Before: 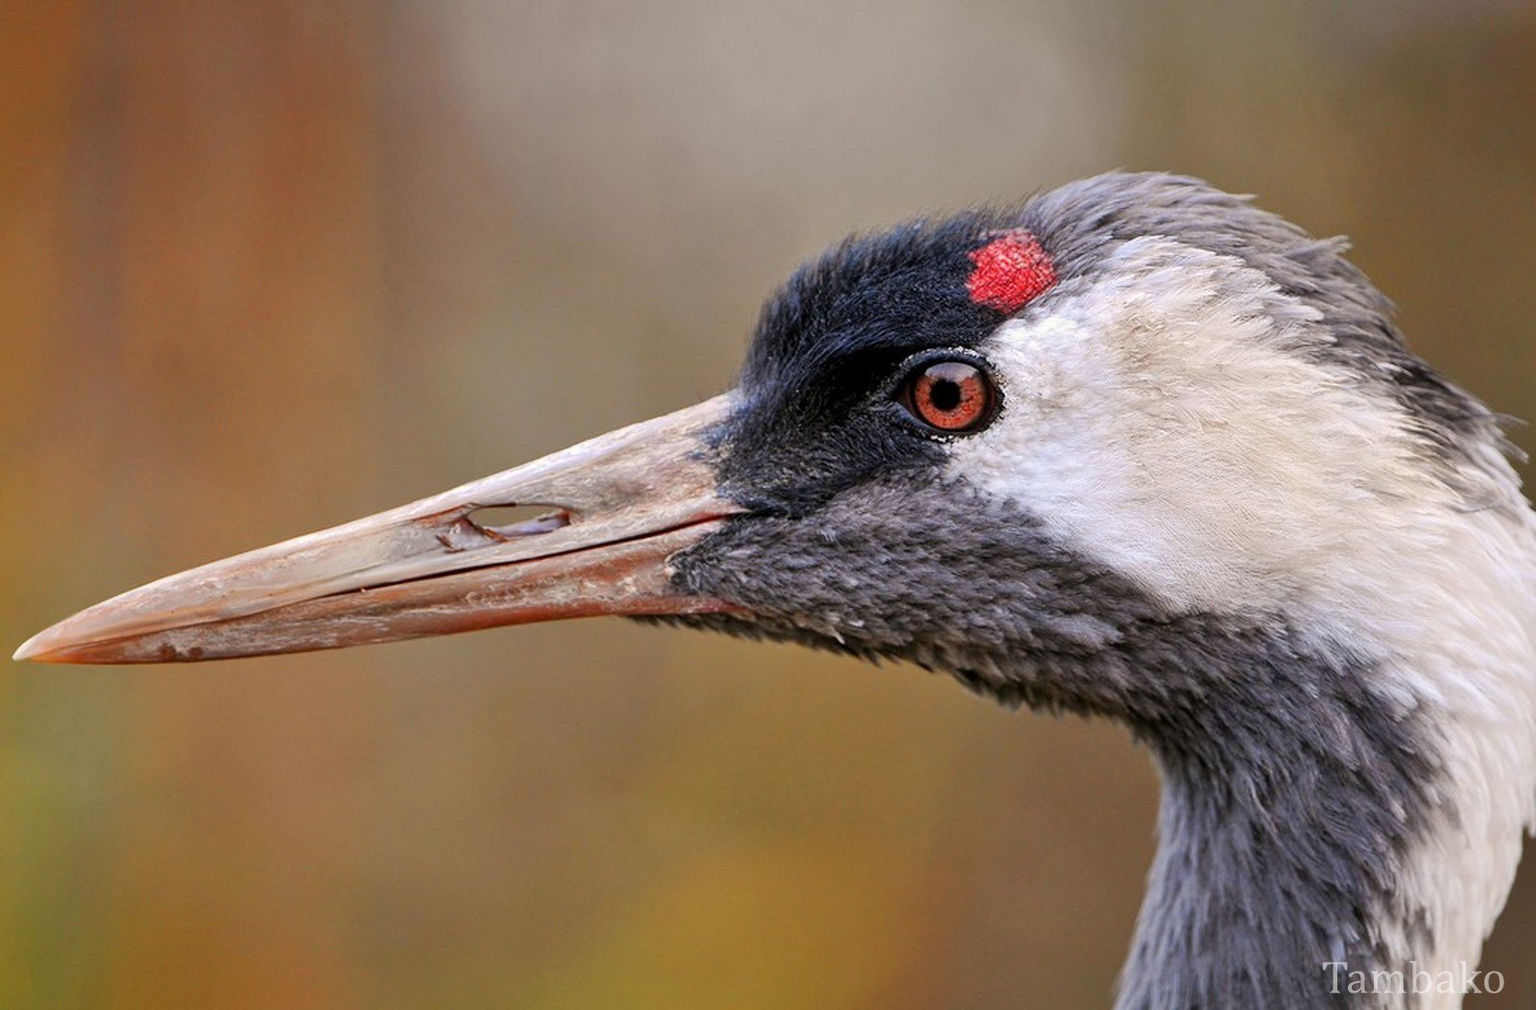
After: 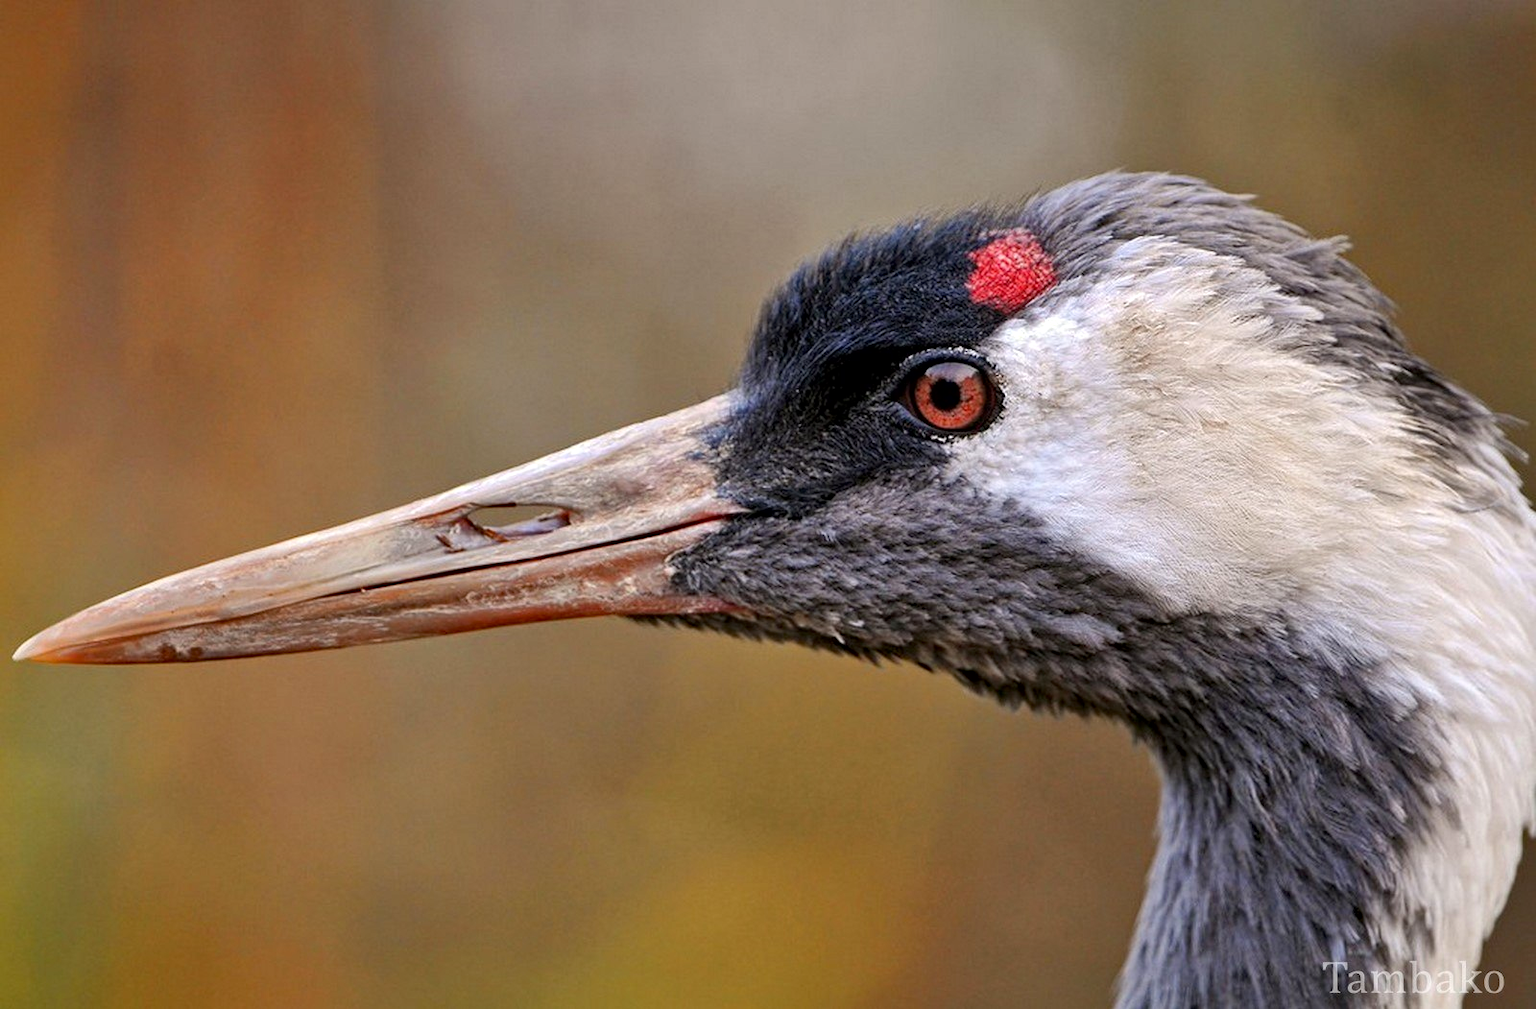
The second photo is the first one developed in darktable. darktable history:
local contrast: mode bilateral grid, contrast 20, coarseness 50, detail 120%, midtone range 0.2
haze removal: compatibility mode true, adaptive false
